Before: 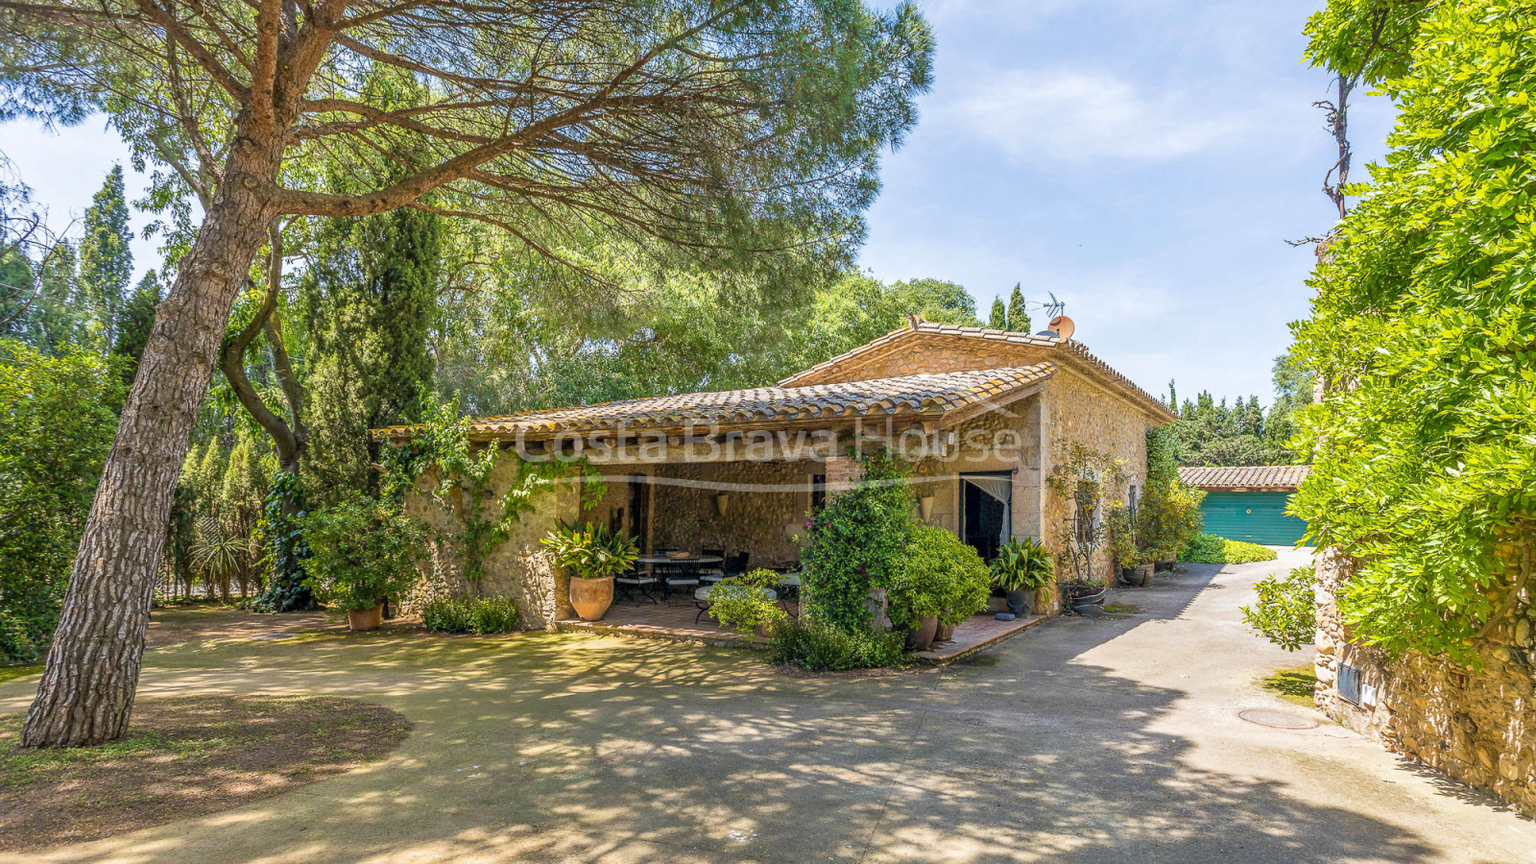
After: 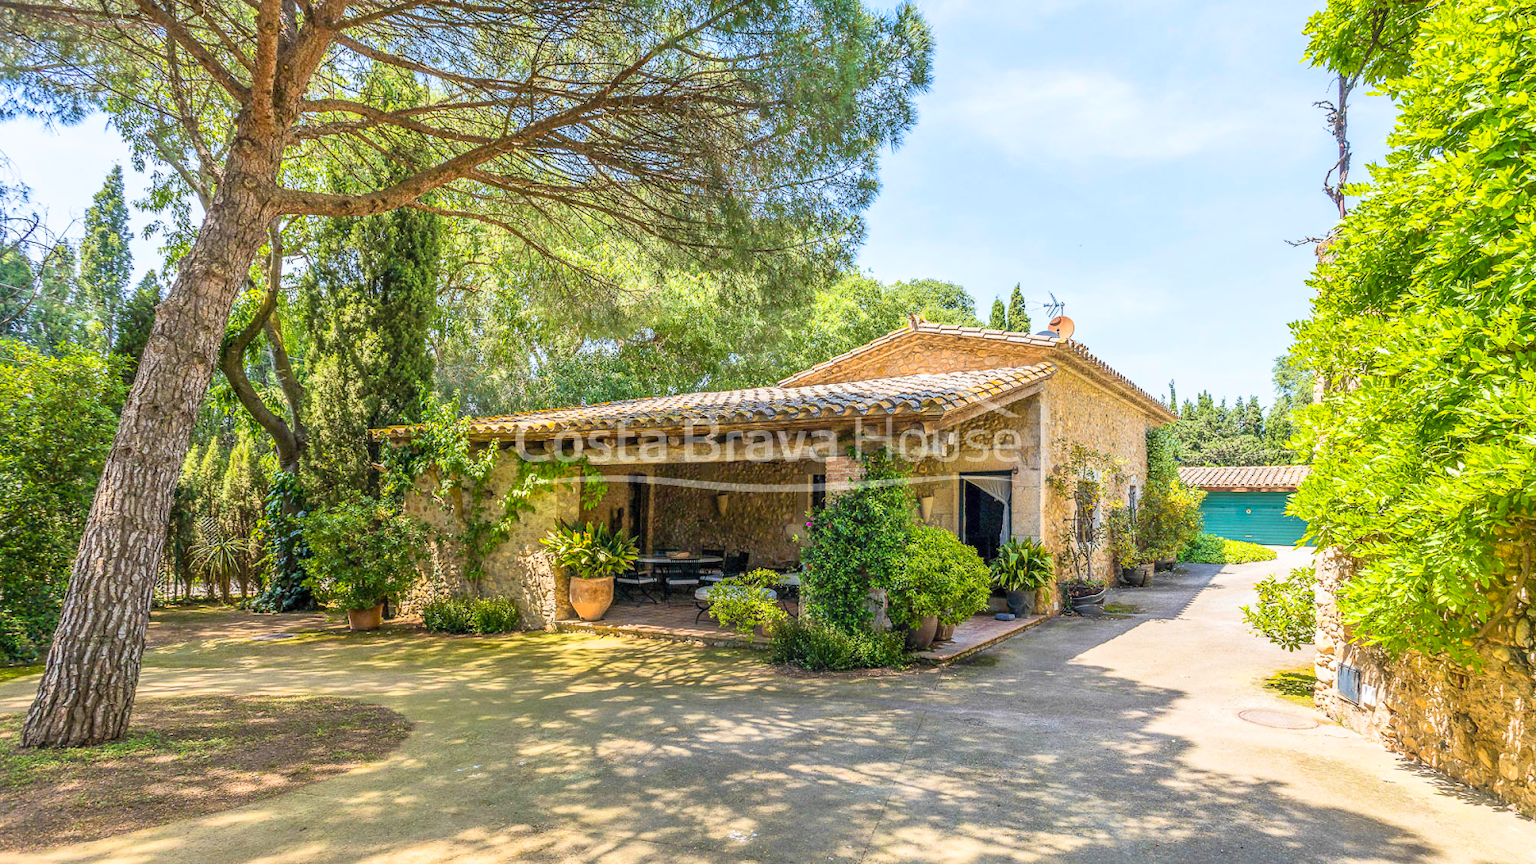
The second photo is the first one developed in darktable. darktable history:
contrast brightness saturation: contrast 0.204, brightness 0.16, saturation 0.22
